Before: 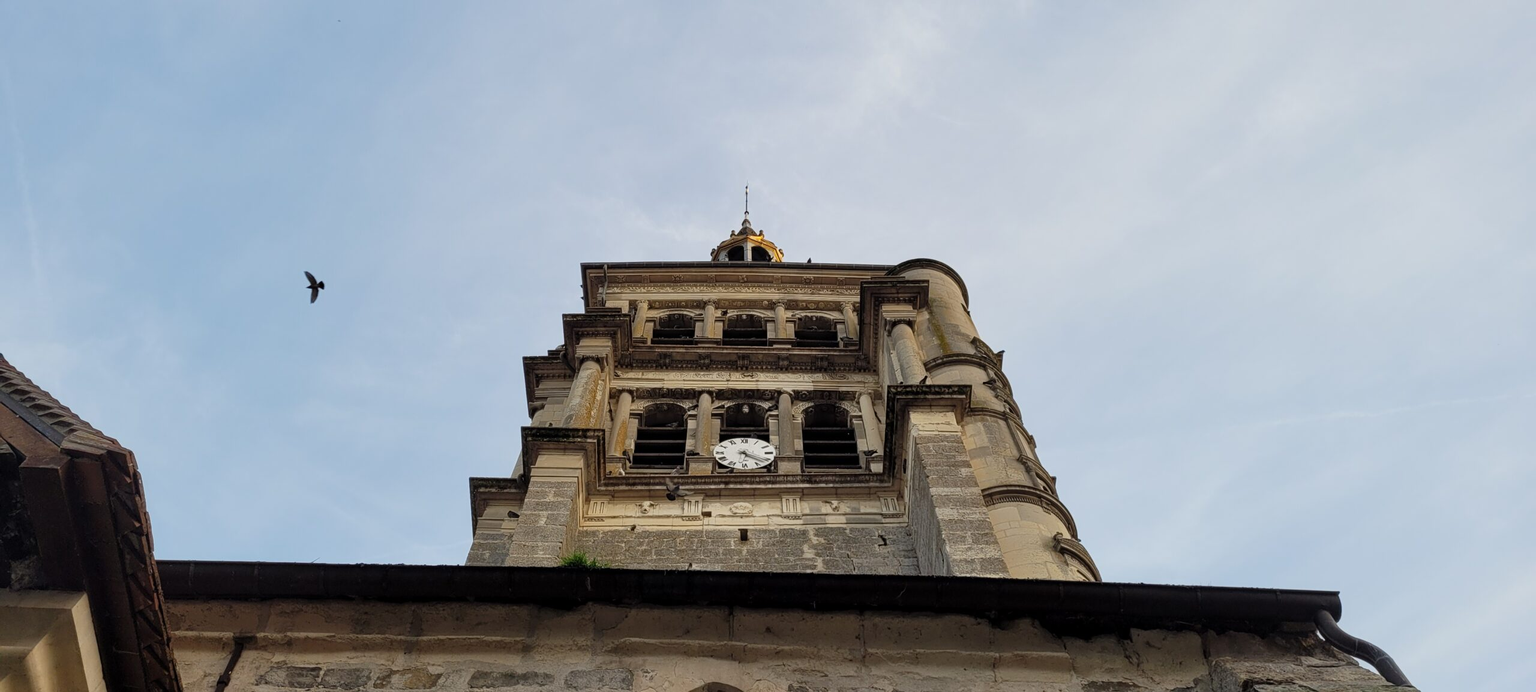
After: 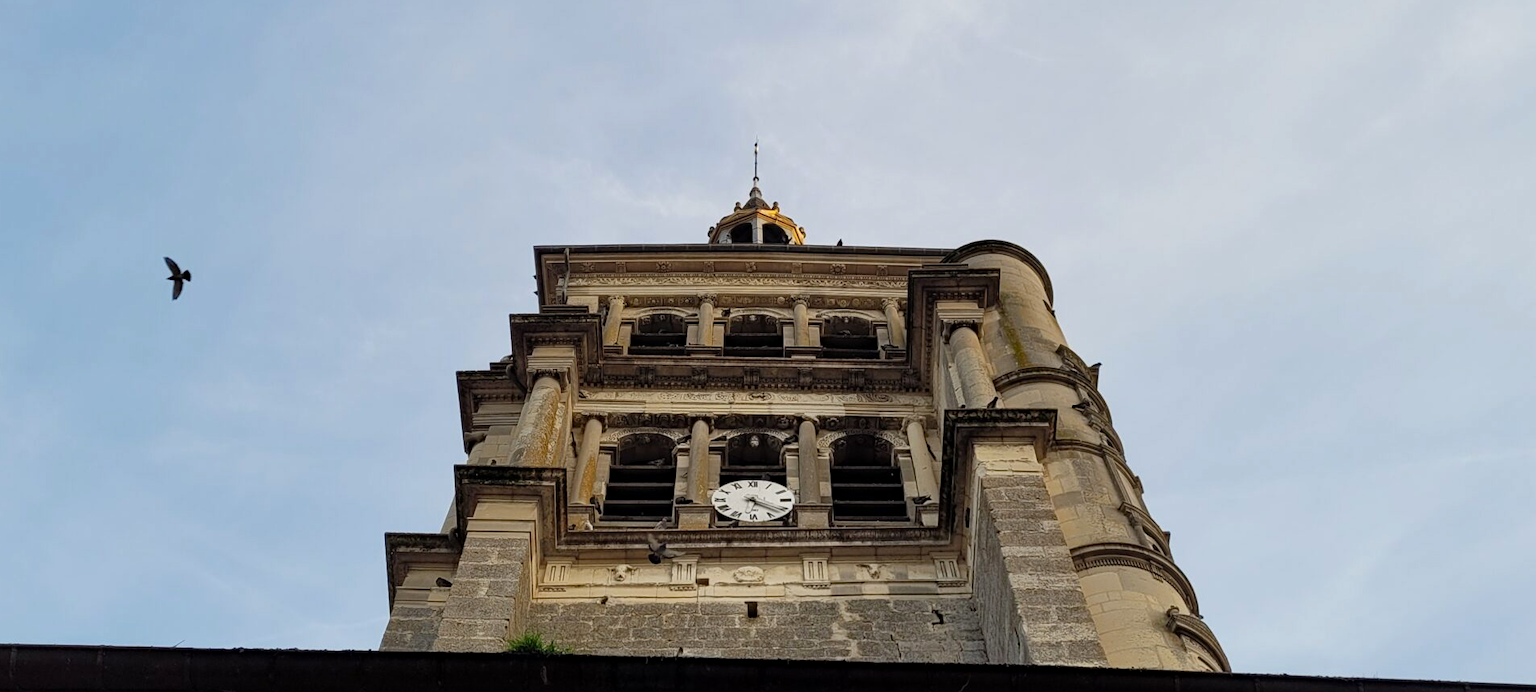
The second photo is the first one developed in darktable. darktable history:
crop and rotate: left 11.846%, top 11.481%, right 13.412%, bottom 13.66%
haze removal: adaptive false
